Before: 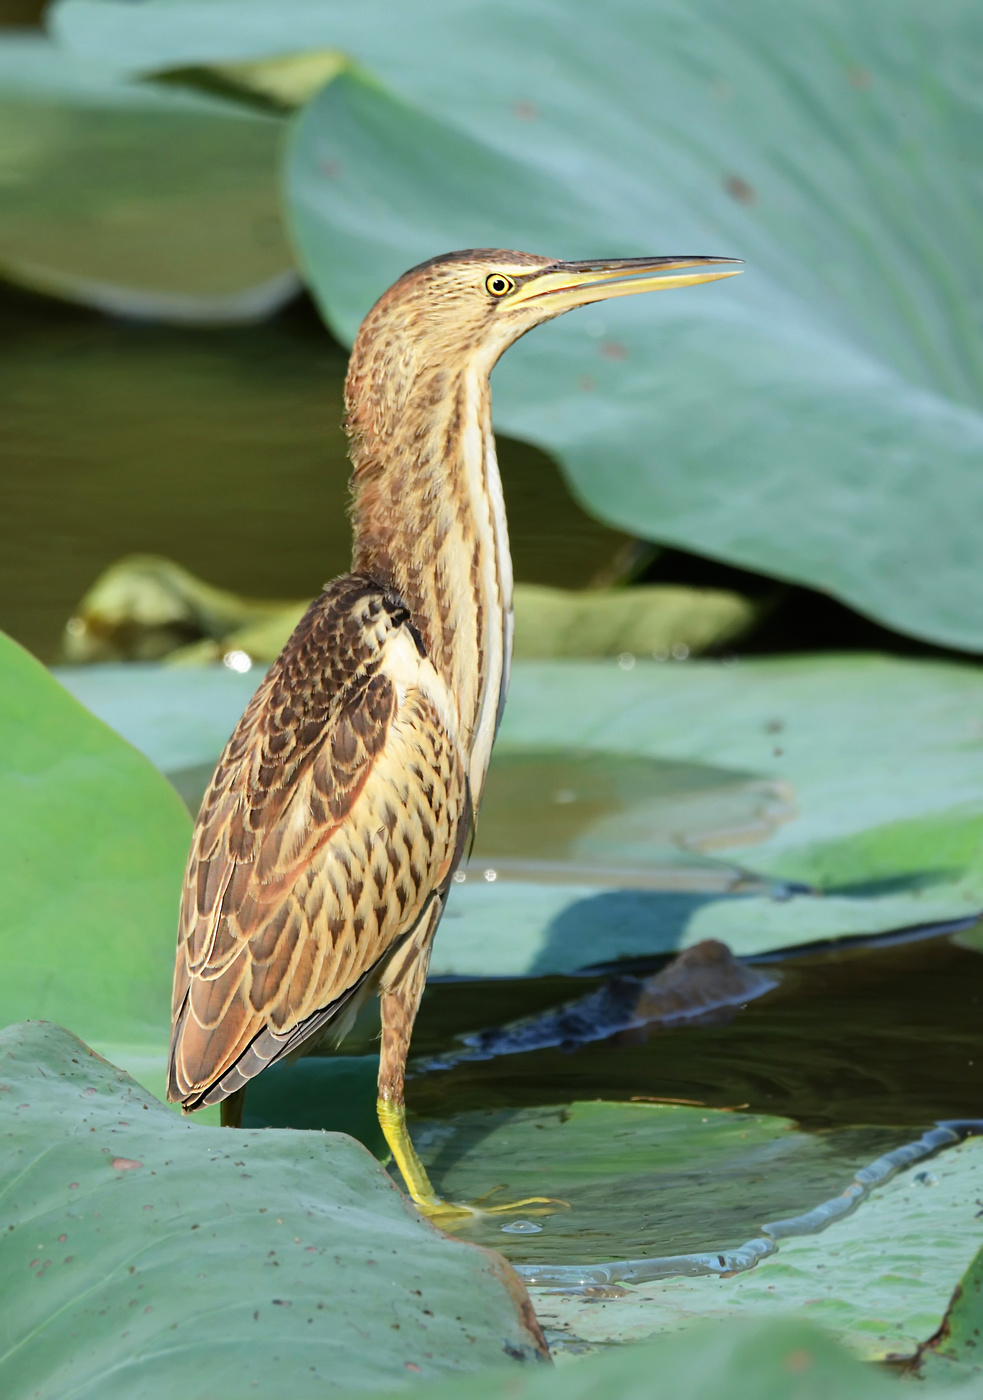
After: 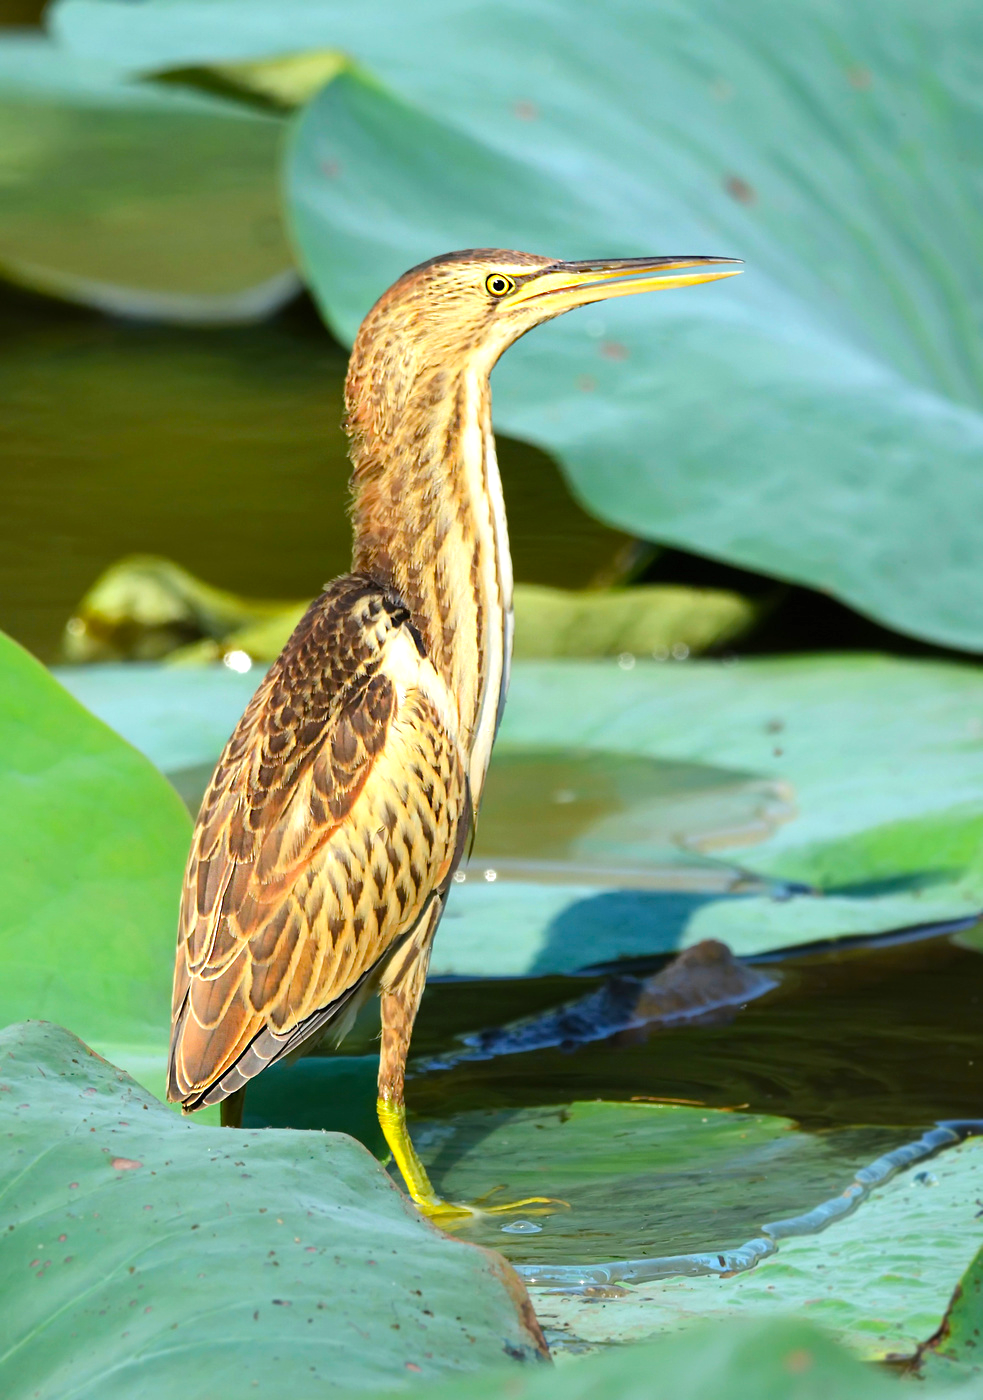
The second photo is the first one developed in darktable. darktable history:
color balance rgb: perceptual saturation grading › global saturation 19.92%, perceptual brilliance grading › global brilliance 10.079%, global vibrance 20%
